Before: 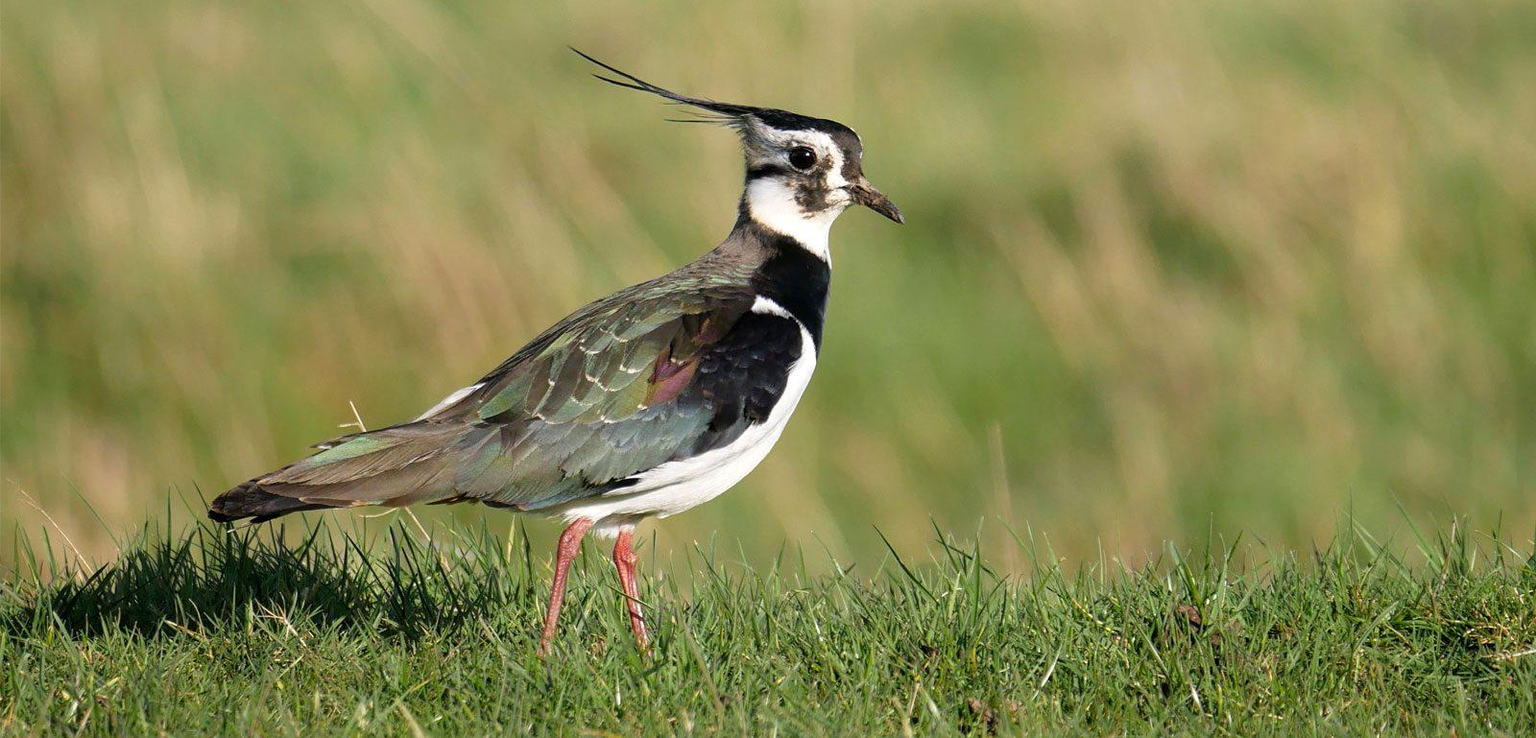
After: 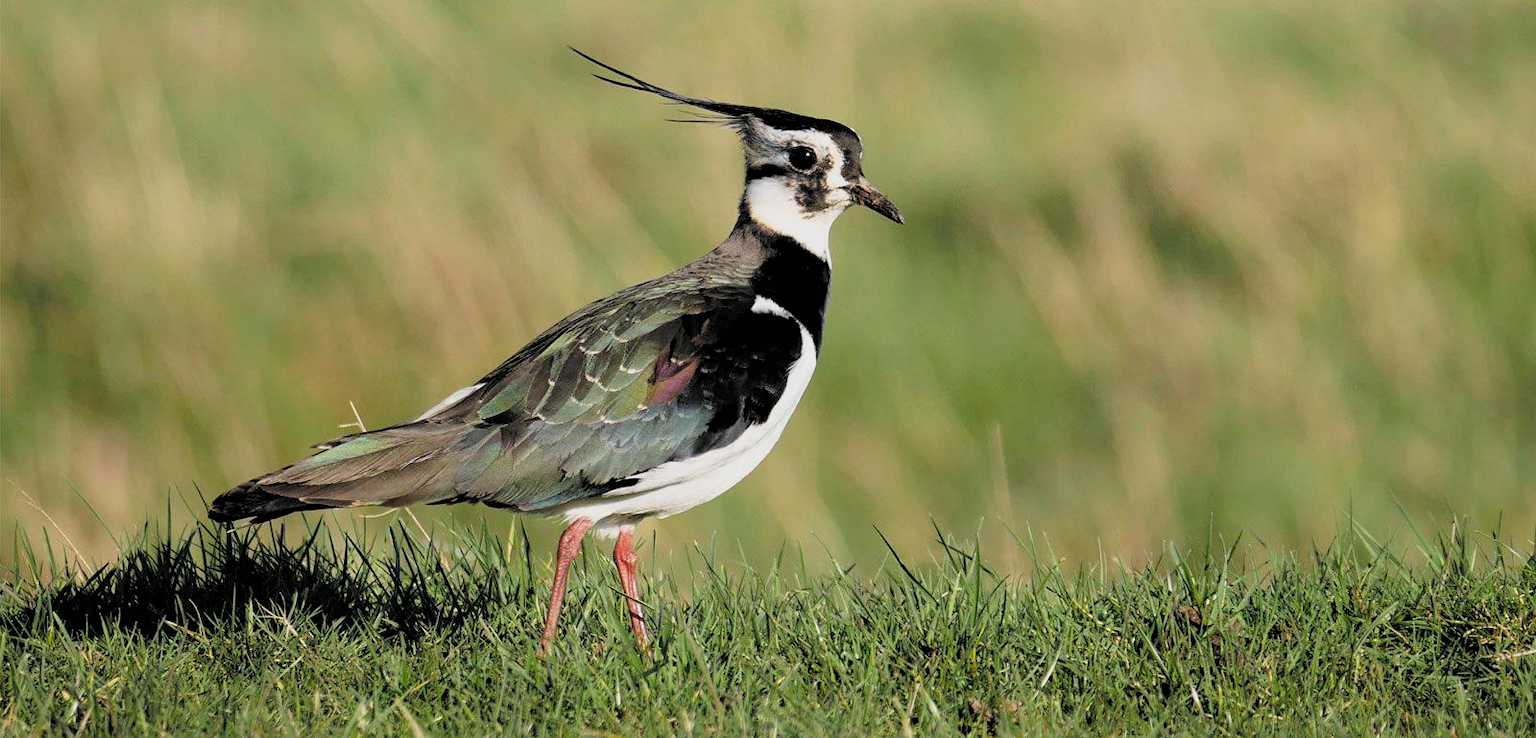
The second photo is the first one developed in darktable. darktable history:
filmic rgb: black relative exposure -5.11 EV, white relative exposure 3.52 EV, hardness 3.18, contrast 1.201, highlights saturation mix -49.5%, color science v6 (2022), iterations of high-quality reconstruction 0
